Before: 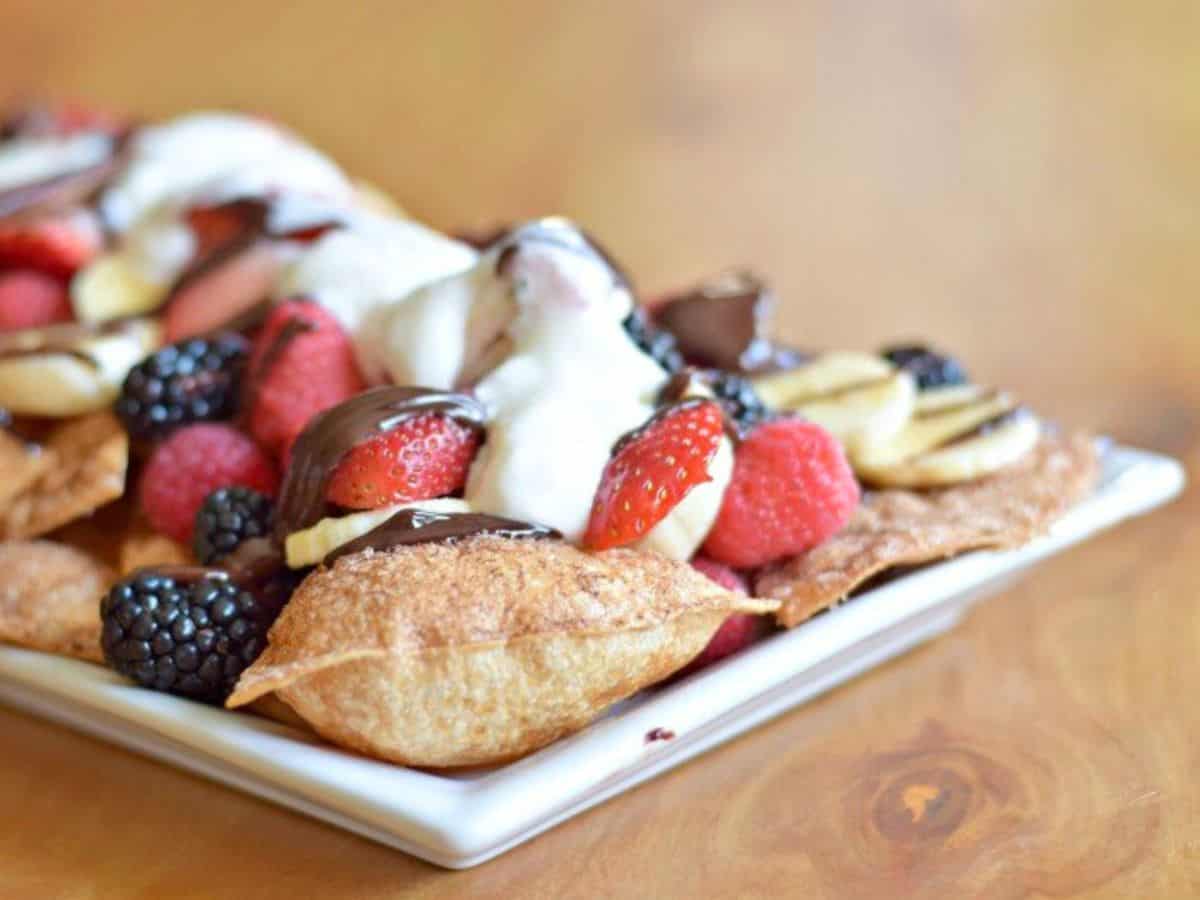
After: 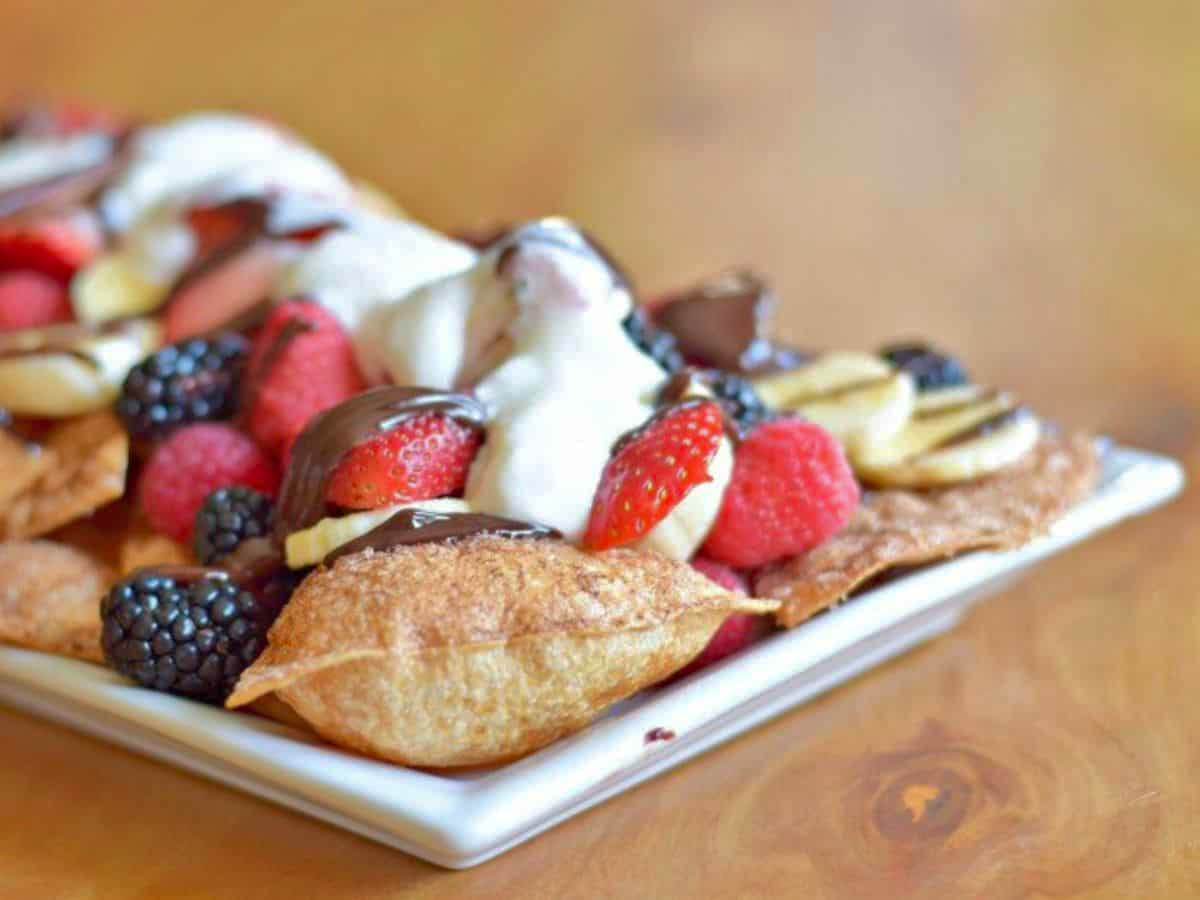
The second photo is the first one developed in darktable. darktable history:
contrast brightness saturation: saturation 0.1
shadows and highlights: on, module defaults
